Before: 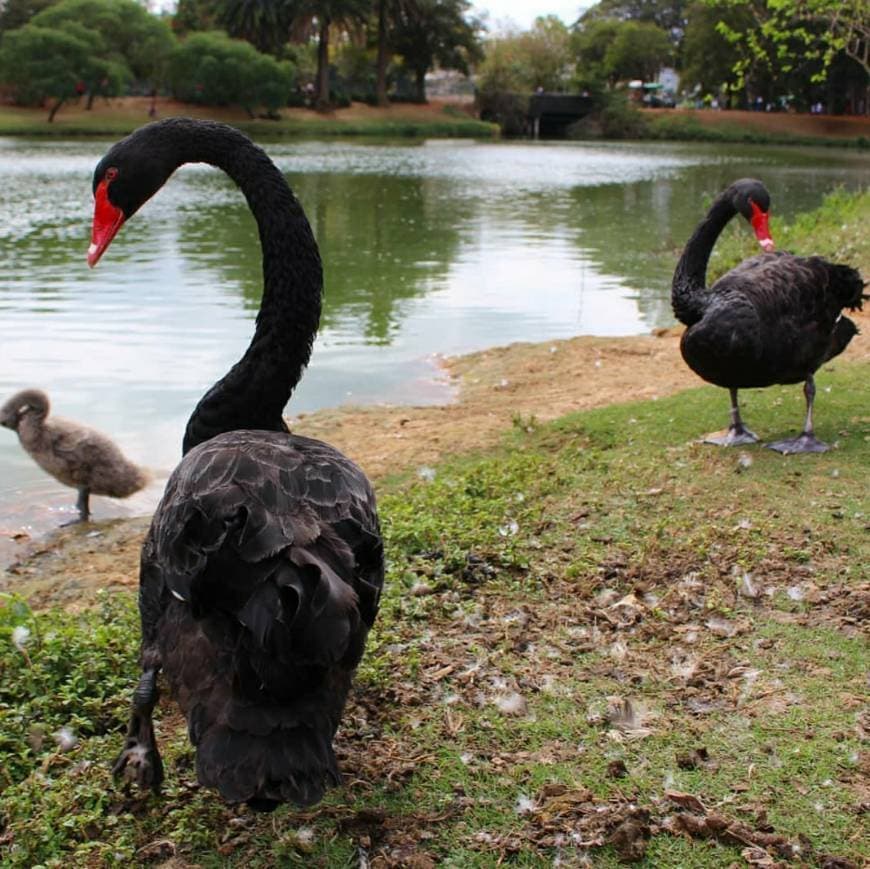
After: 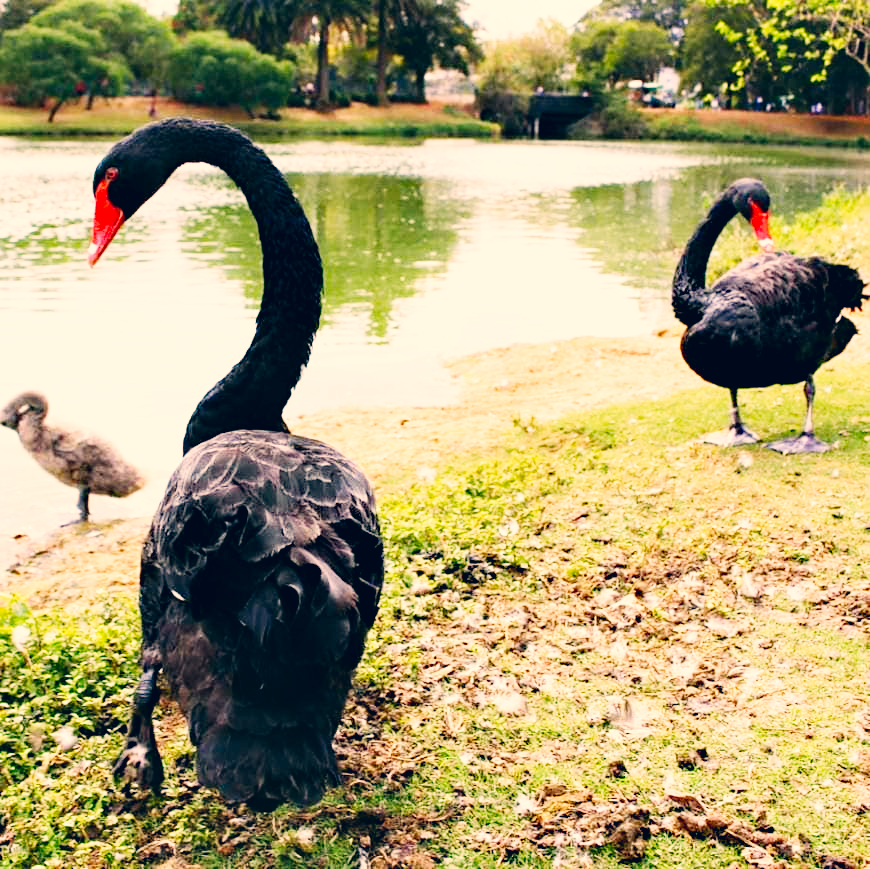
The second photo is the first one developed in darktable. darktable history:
base curve: curves: ch0 [(0, 0) (0.007, 0.004) (0.027, 0.03) (0.046, 0.07) (0.207, 0.54) (0.442, 0.872) (0.673, 0.972) (1, 1)], fusion 1, preserve colors none
color correction: highlights a* 10.32, highlights b* 14.82, shadows a* -9.98, shadows b* -14.9
